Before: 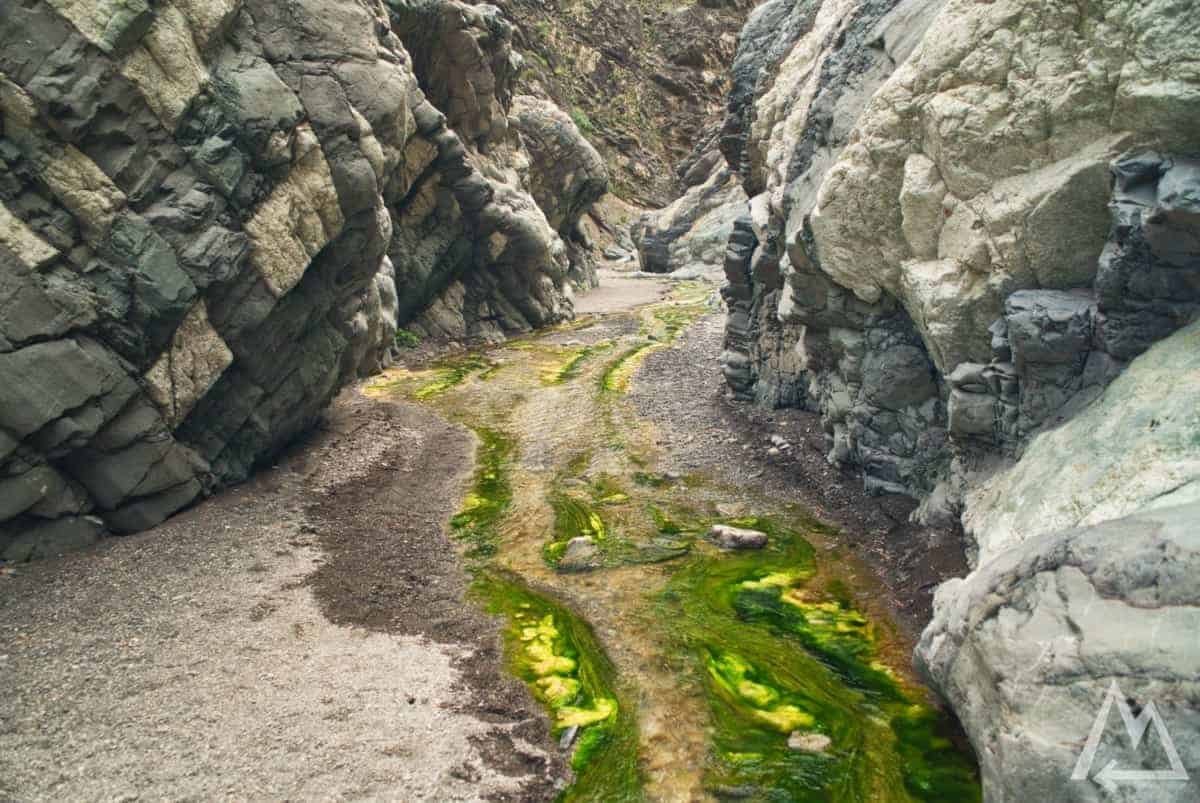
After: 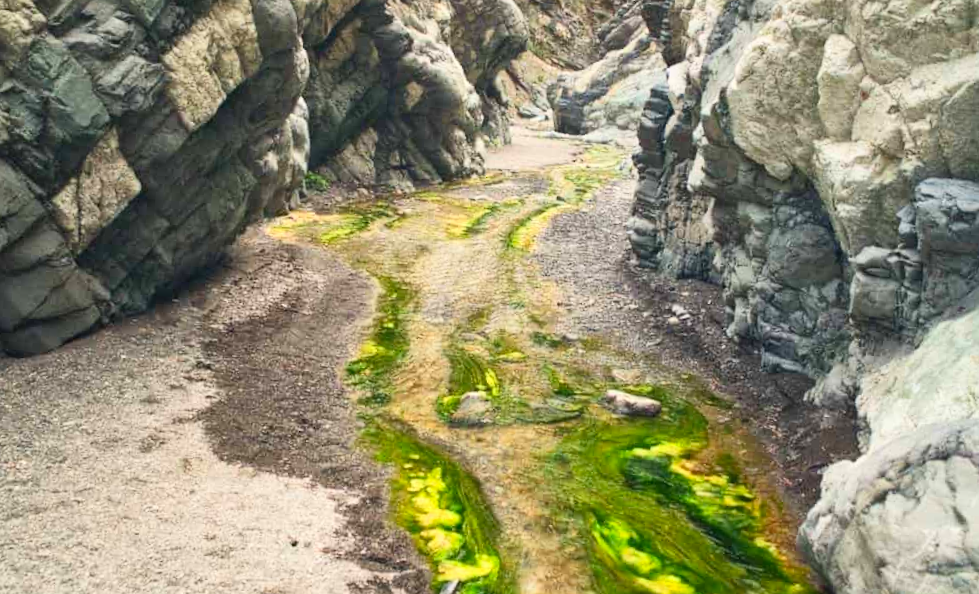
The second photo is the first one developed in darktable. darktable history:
crop and rotate: angle -4.17°, left 9.852%, top 20.955%, right 12.147%, bottom 12.058%
contrast brightness saturation: contrast 0.201, brightness 0.157, saturation 0.219
